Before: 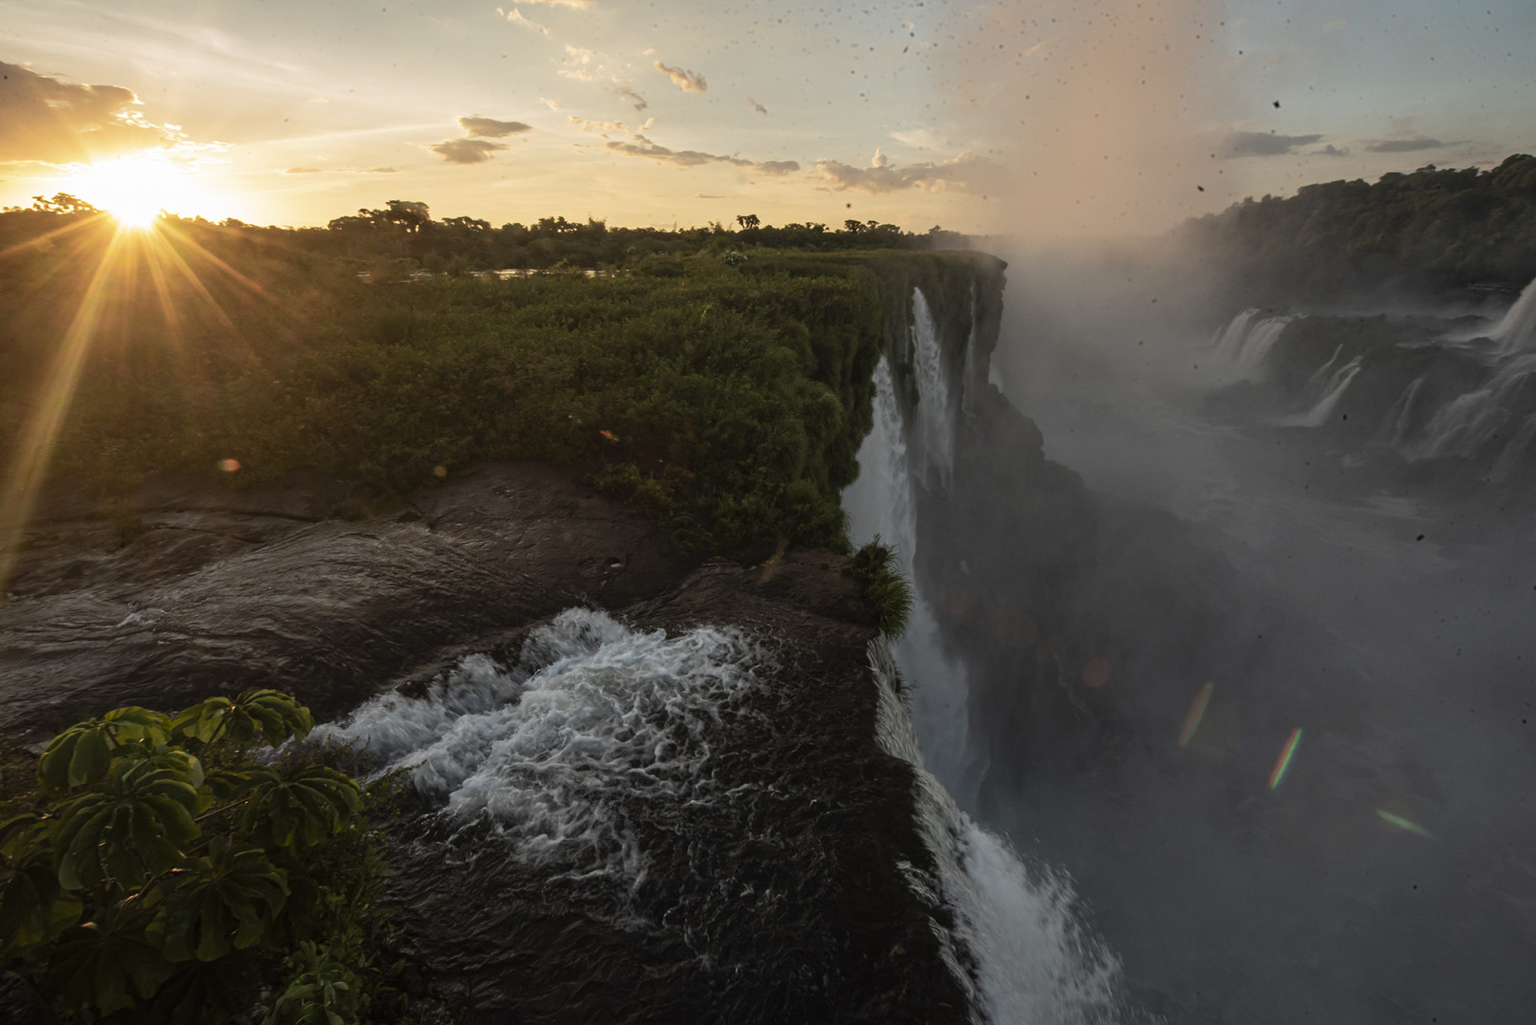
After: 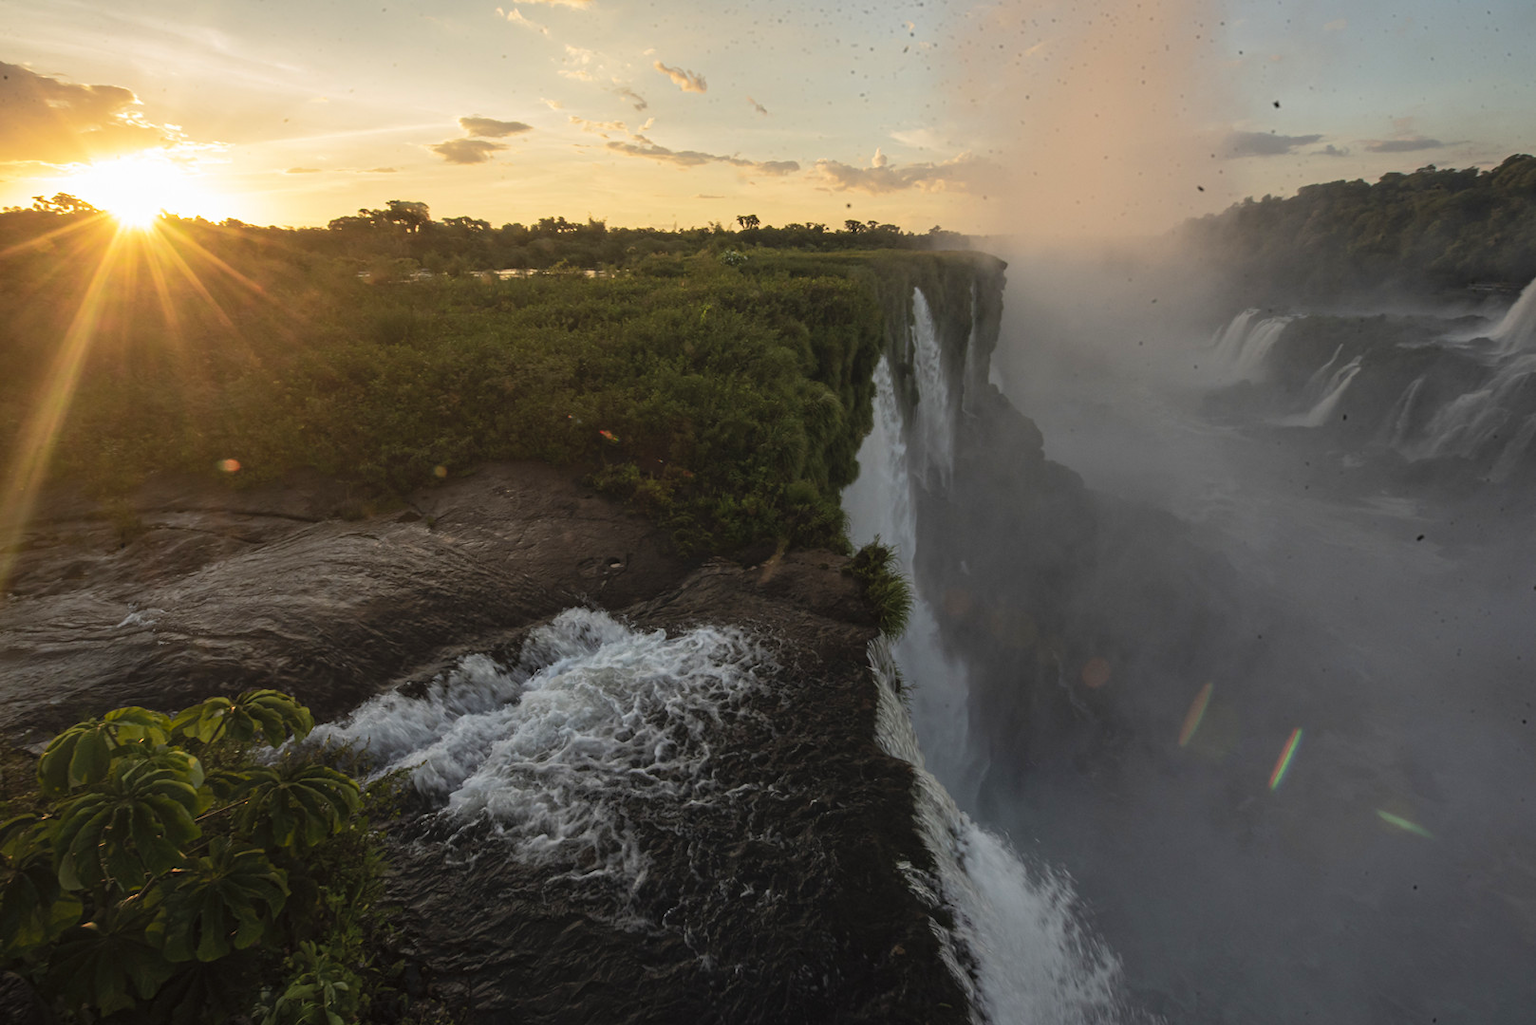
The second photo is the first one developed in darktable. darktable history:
contrast brightness saturation: brightness 0.091, saturation 0.194
color zones: curves: ch1 [(0.25, 0.5) (0.747, 0.71)]
